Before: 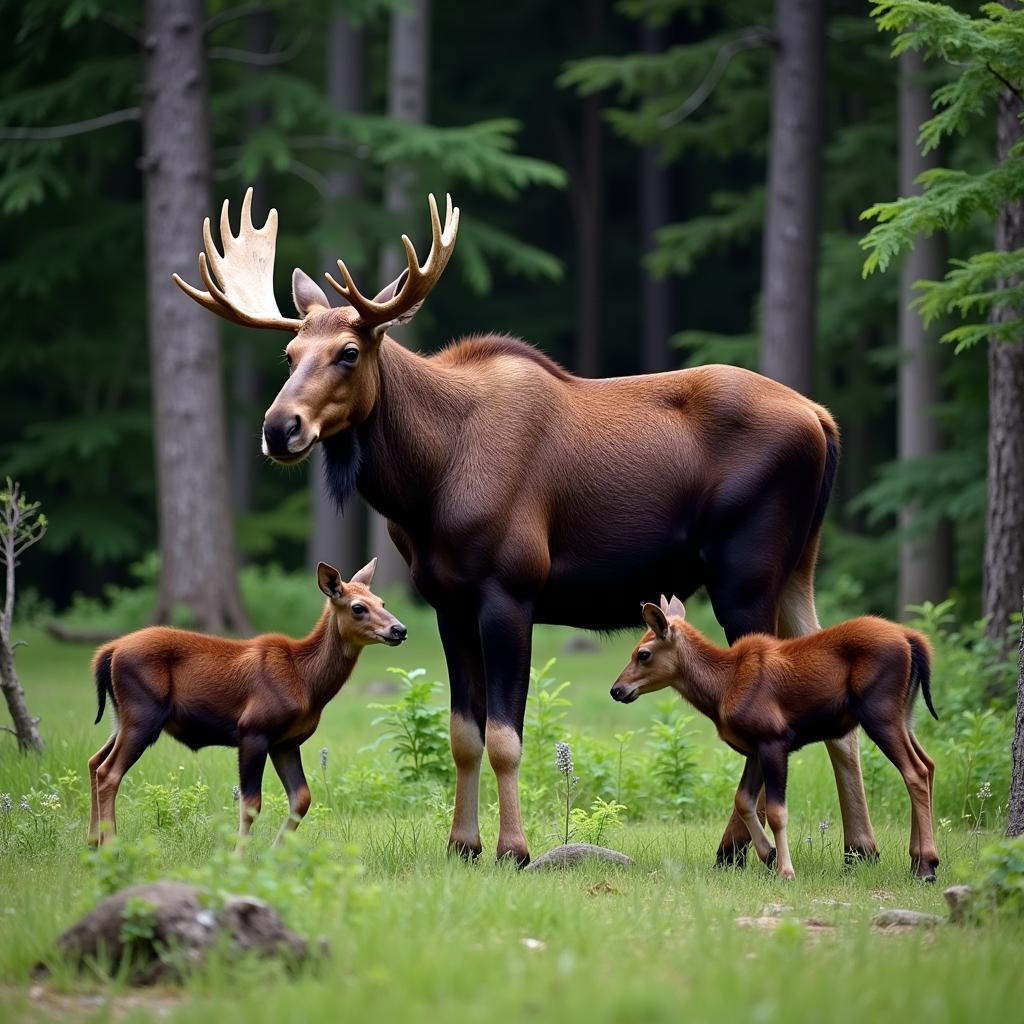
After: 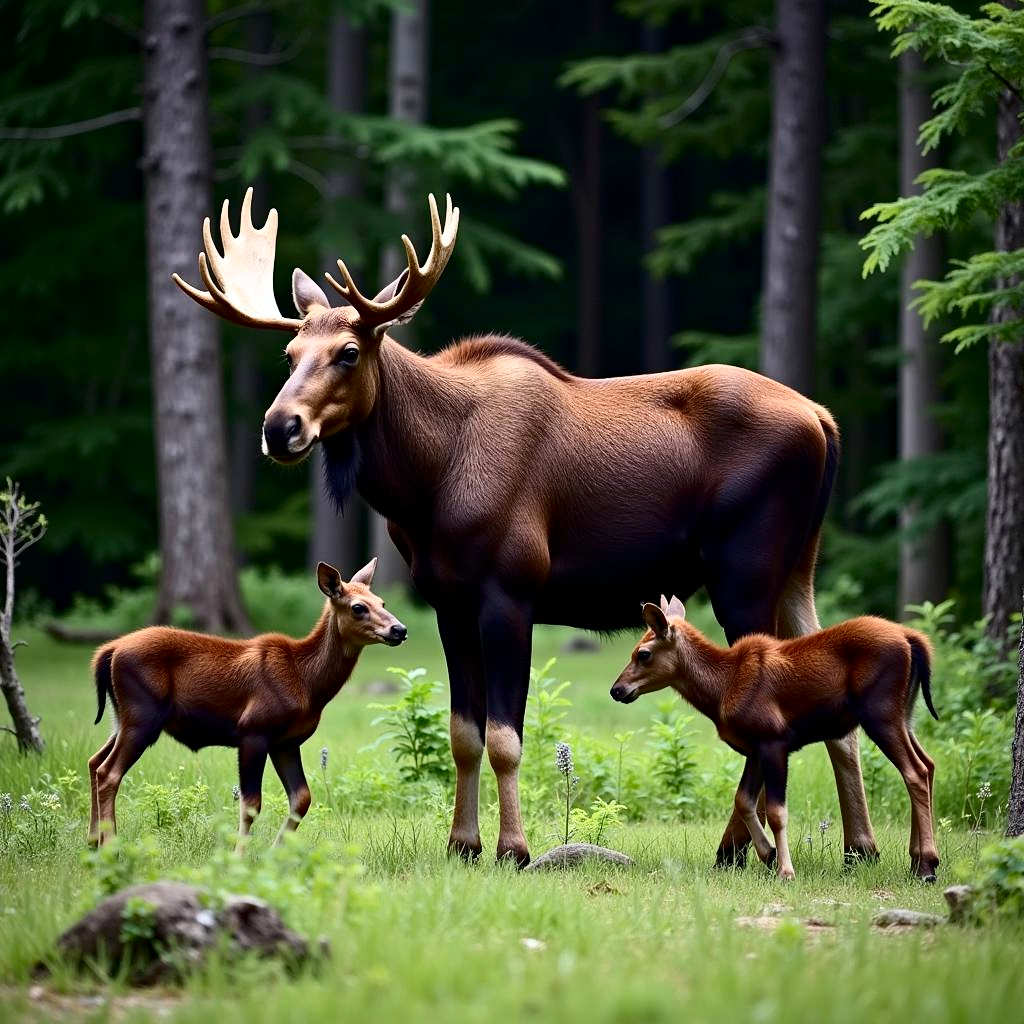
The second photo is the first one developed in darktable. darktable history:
shadows and highlights: shadows 31.92, highlights -31.92, soften with gaussian
haze removal: adaptive false
contrast brightness saturation: contrast 0.284
